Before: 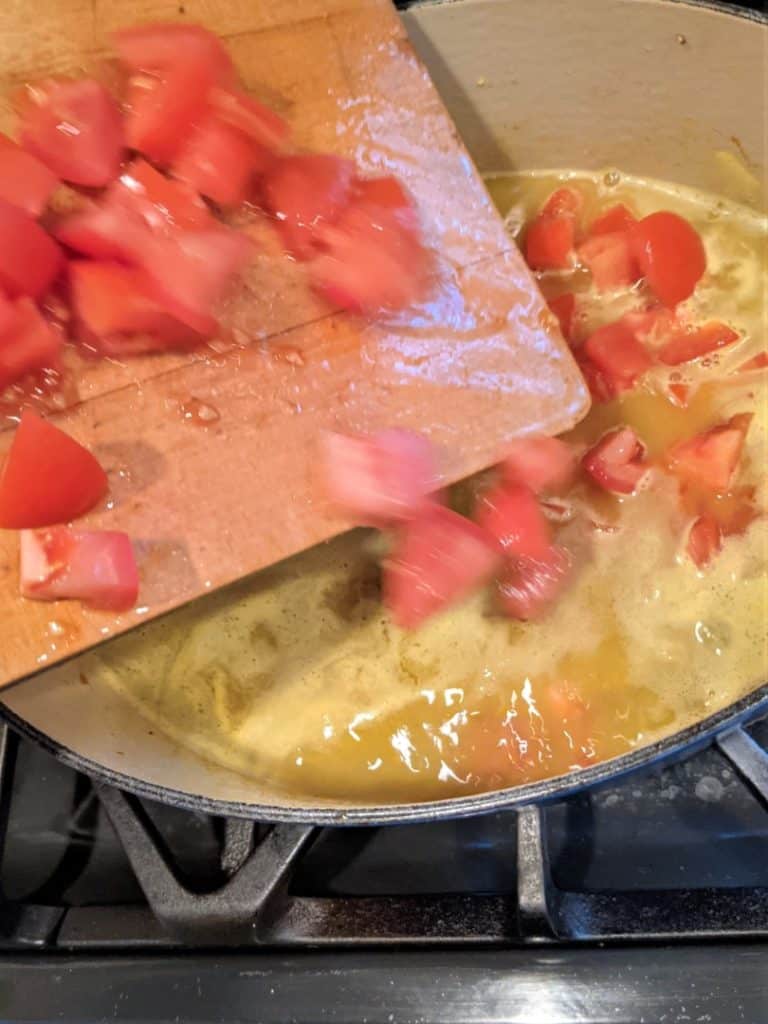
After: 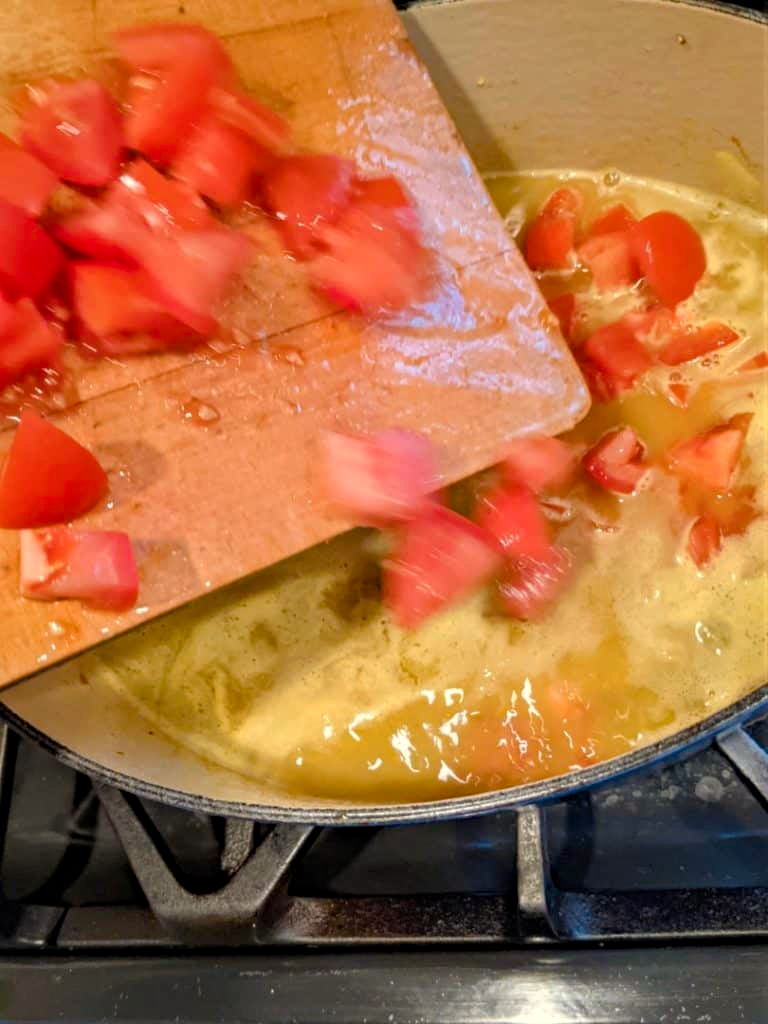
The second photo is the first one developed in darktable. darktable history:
color balance rgb: perceptual saturation grading › global saturation 20%, perceptual saturation grading › highlights -25%, perceptual saturation grading › shadows 25%
white balance: red 1.029, blue 0.92
haze removal: adaptive false
